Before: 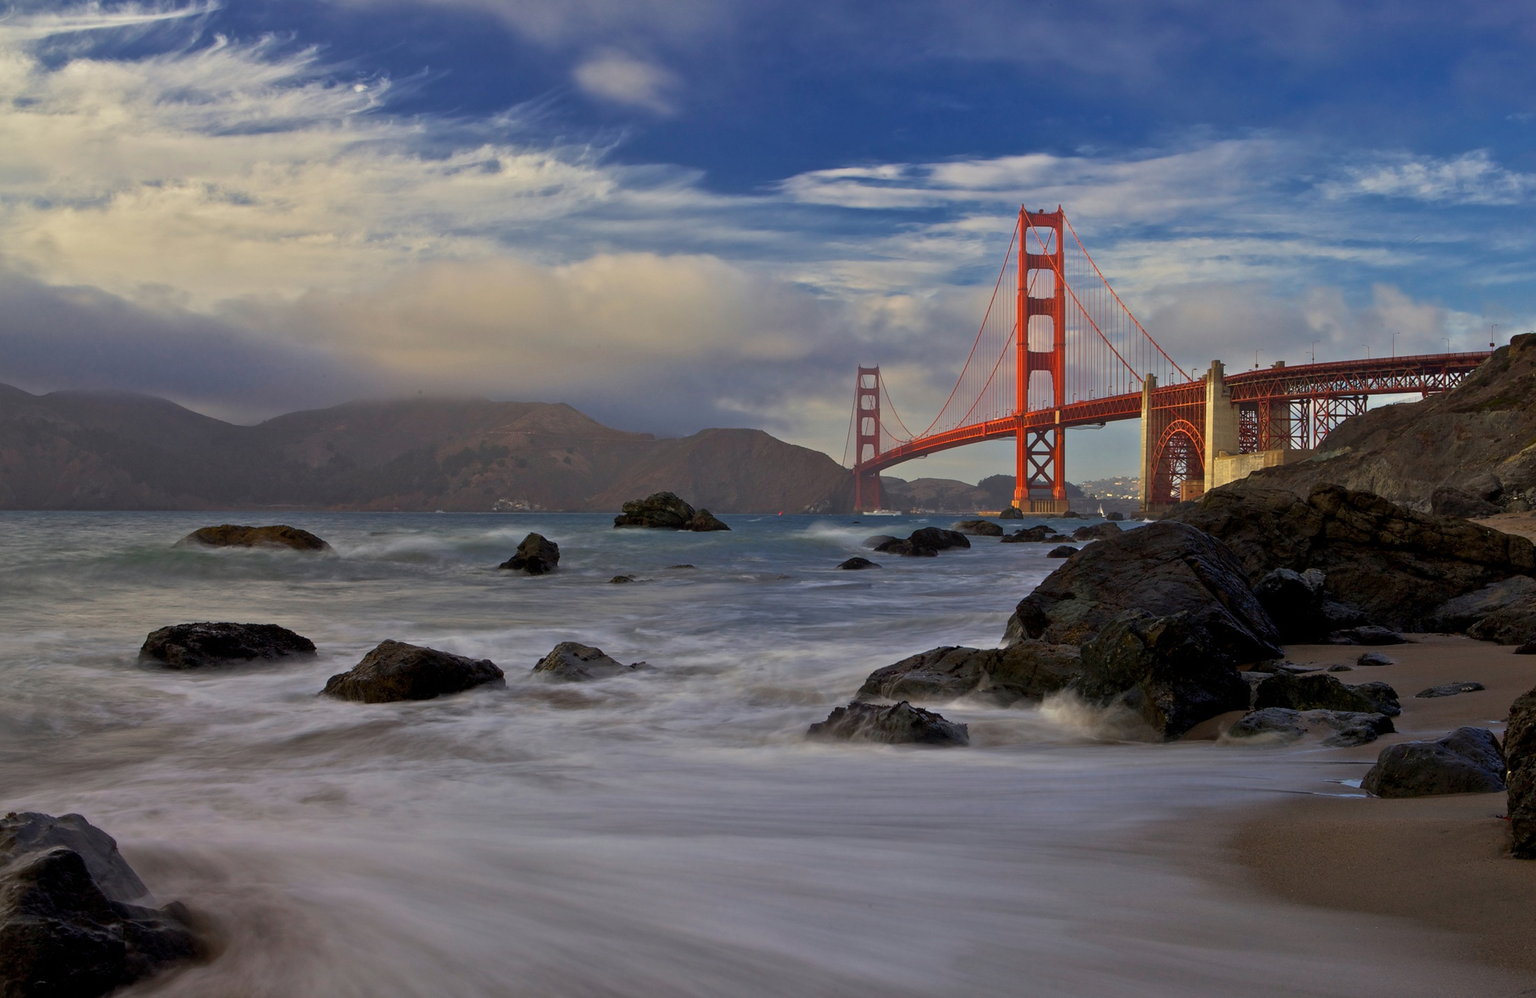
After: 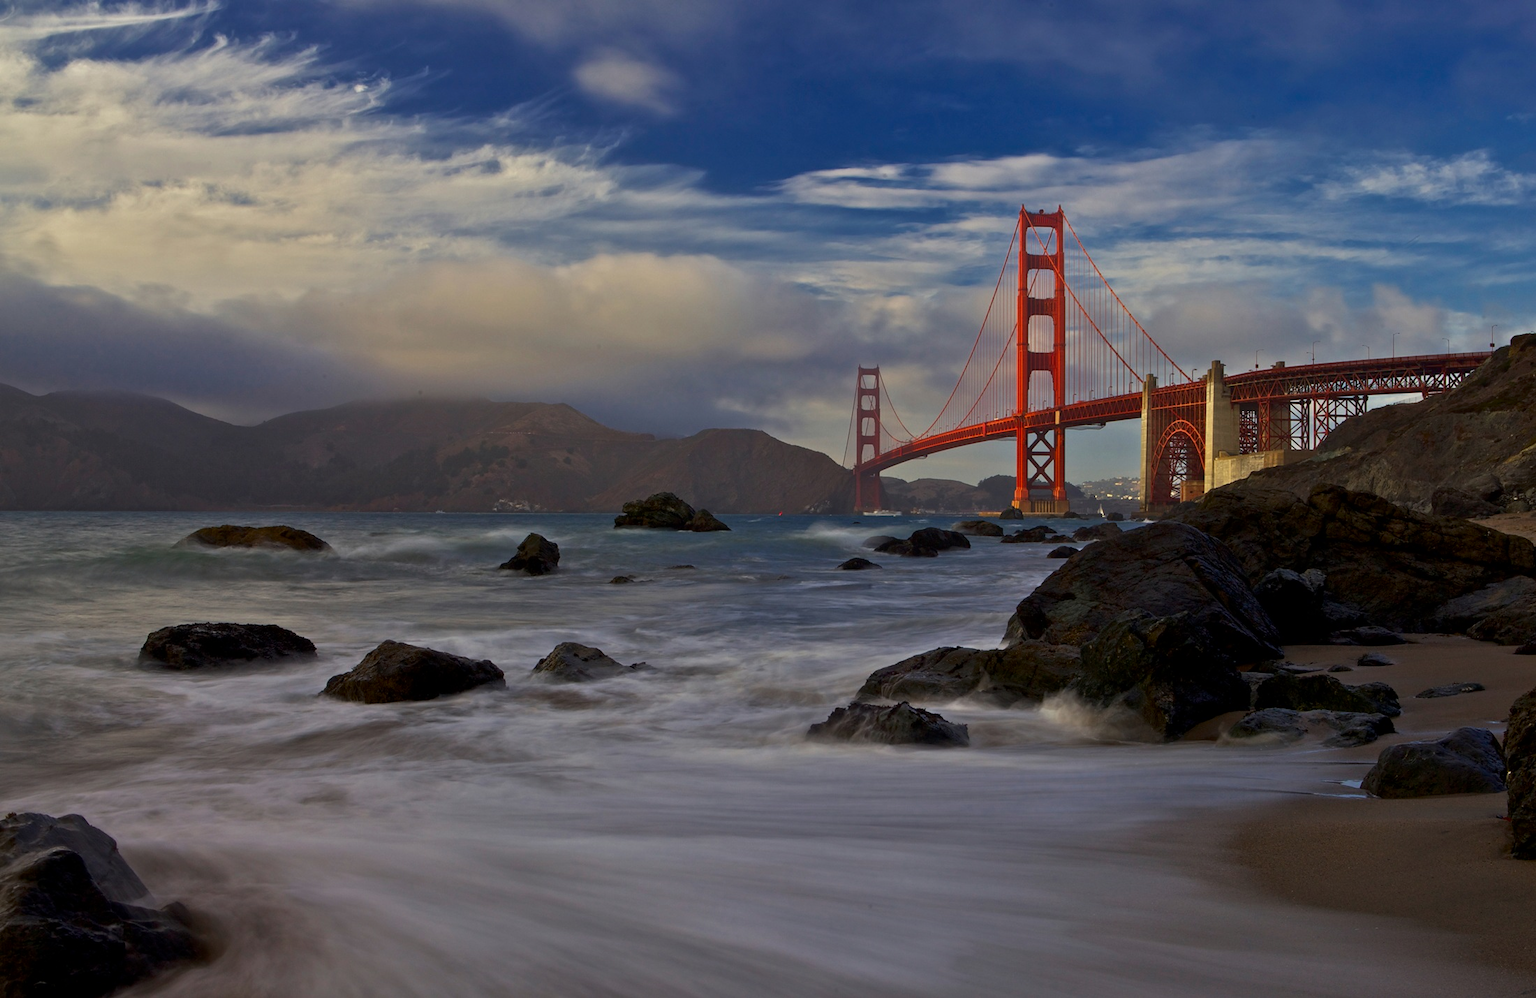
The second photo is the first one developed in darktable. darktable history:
contrast brightness saturation: brightness -0.099
